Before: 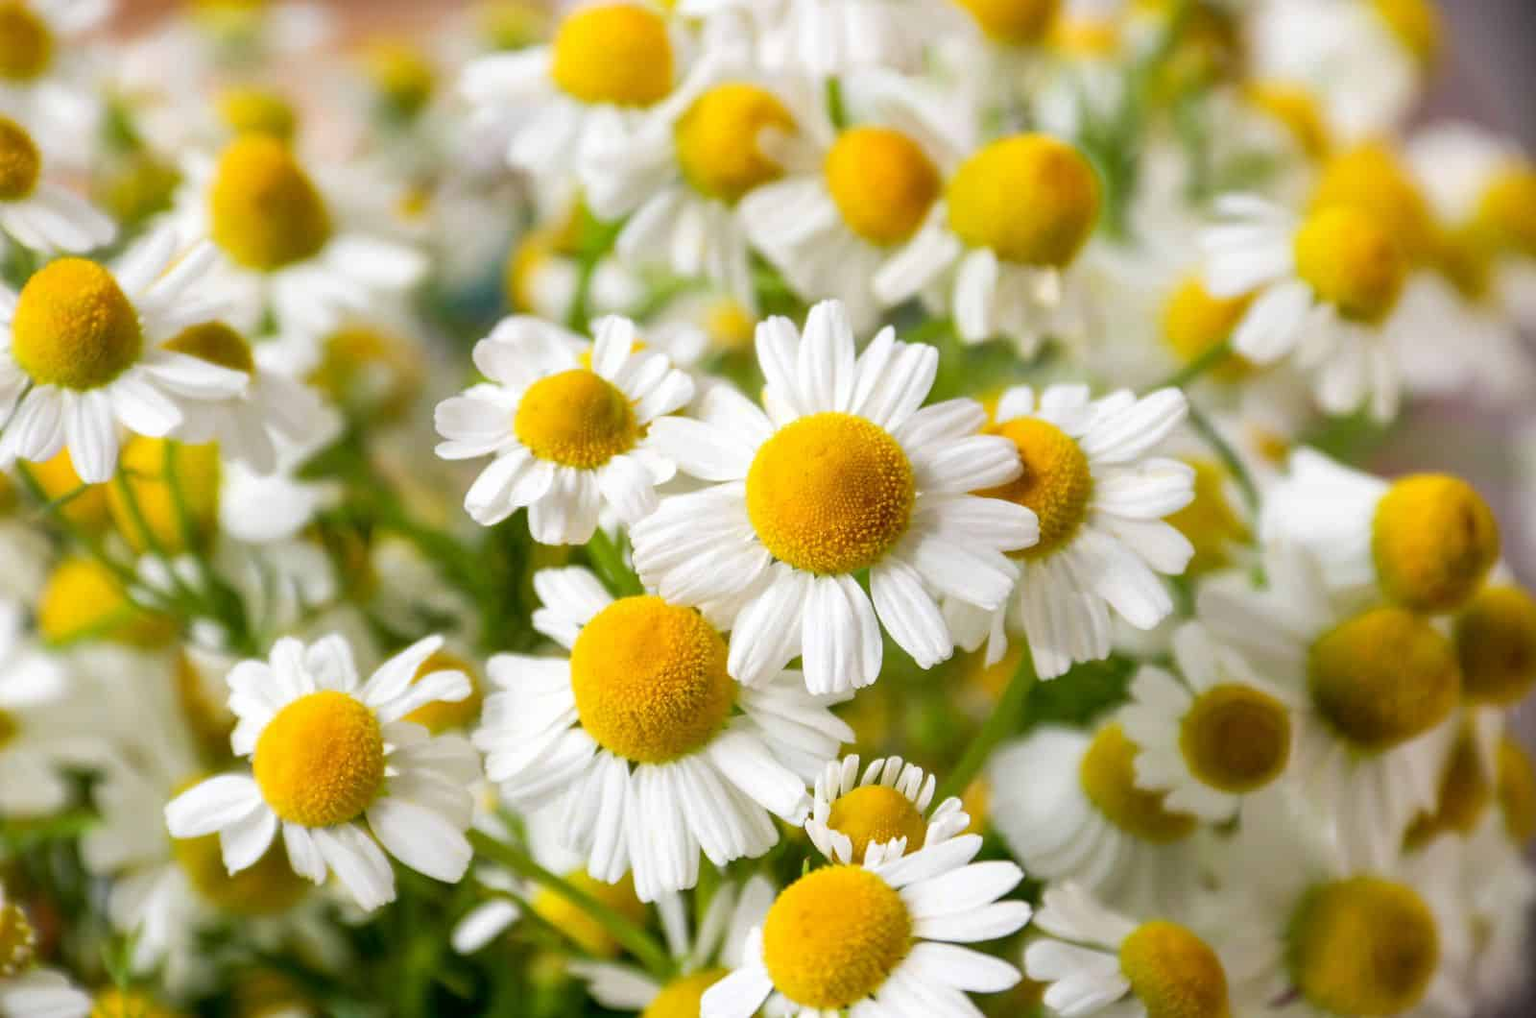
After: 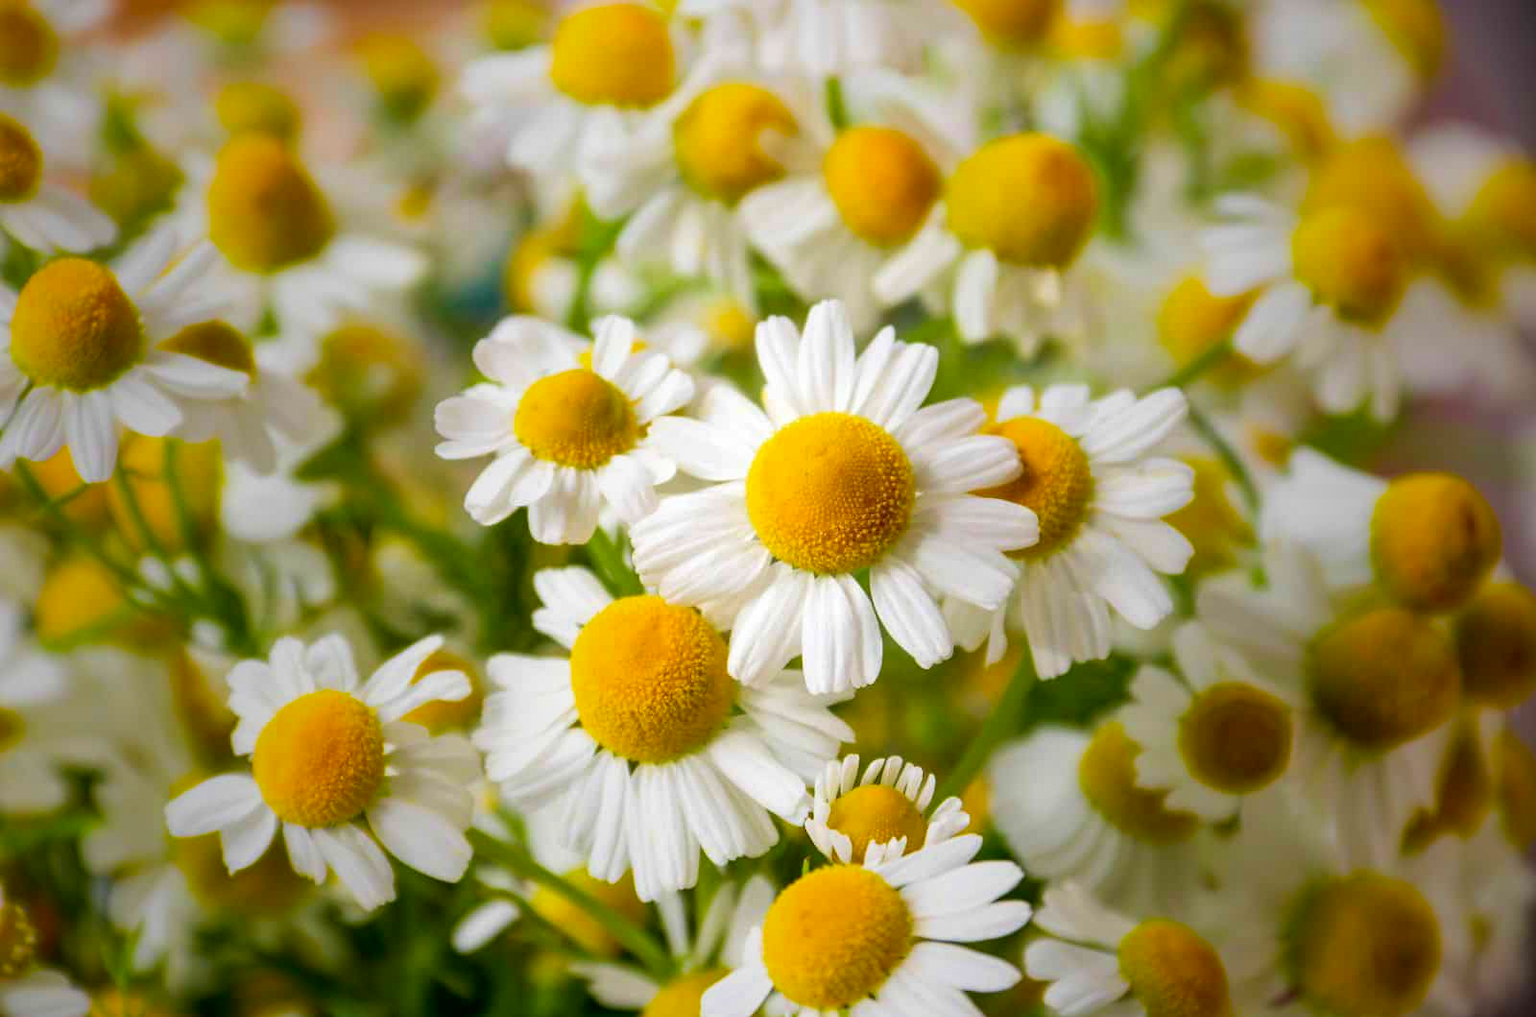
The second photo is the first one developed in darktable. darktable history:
vignetting: fall-off start 16.16%, fall-off radius 99.26%, saturation 0.371, width/height ratio 0.721
color zones: curves: ch0 [(0, 0.5) (0.143, 0.5) (0.286, 0.5) (0.429, 0.5) (0.62, 0.489) (0.714, 0.445) (0.844, 0.496) (1, 0.5)]; ch1 [(0, 0.5) (0.143, 0.5) (0.286, 0.5) (0.429, 0.5) (0.571, 0.5) (0.714, 0.523) (0.857, 0.5) (1, 0.5)]
color correction: highlights b* -0.051, saturation 1.07
velvia: on, module defaults
